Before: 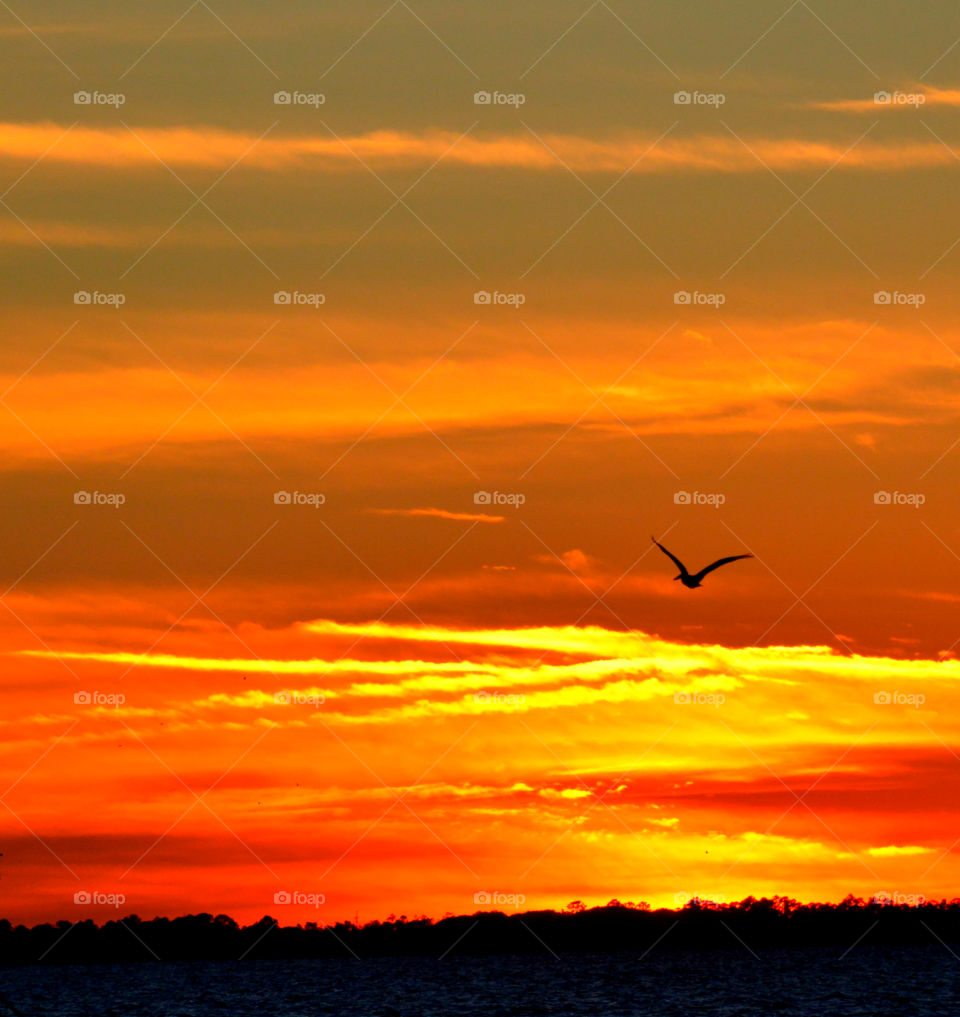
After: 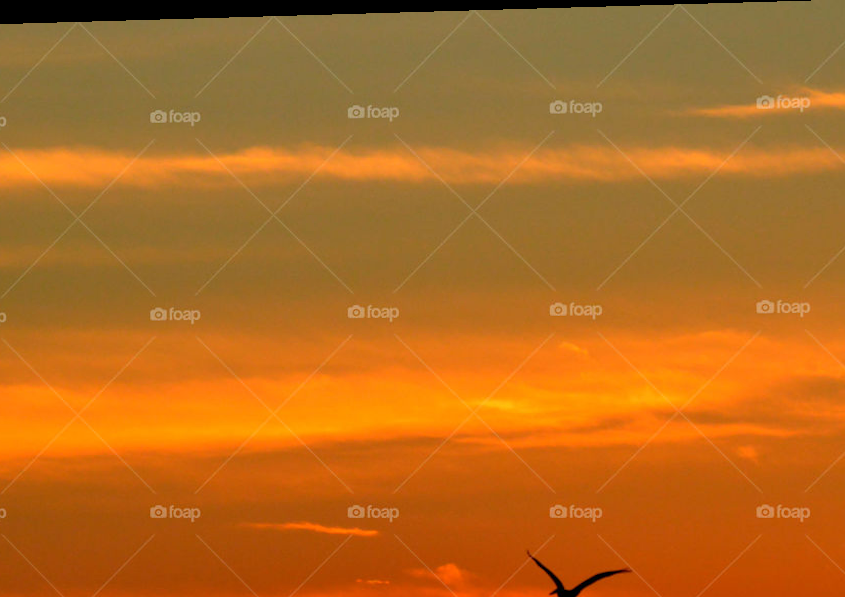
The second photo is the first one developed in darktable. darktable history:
crop and rotate: left 11.812%, bottom 42.776%
rotate and perspective: lens shift (horizontal) -0.055, automatic cropping off
